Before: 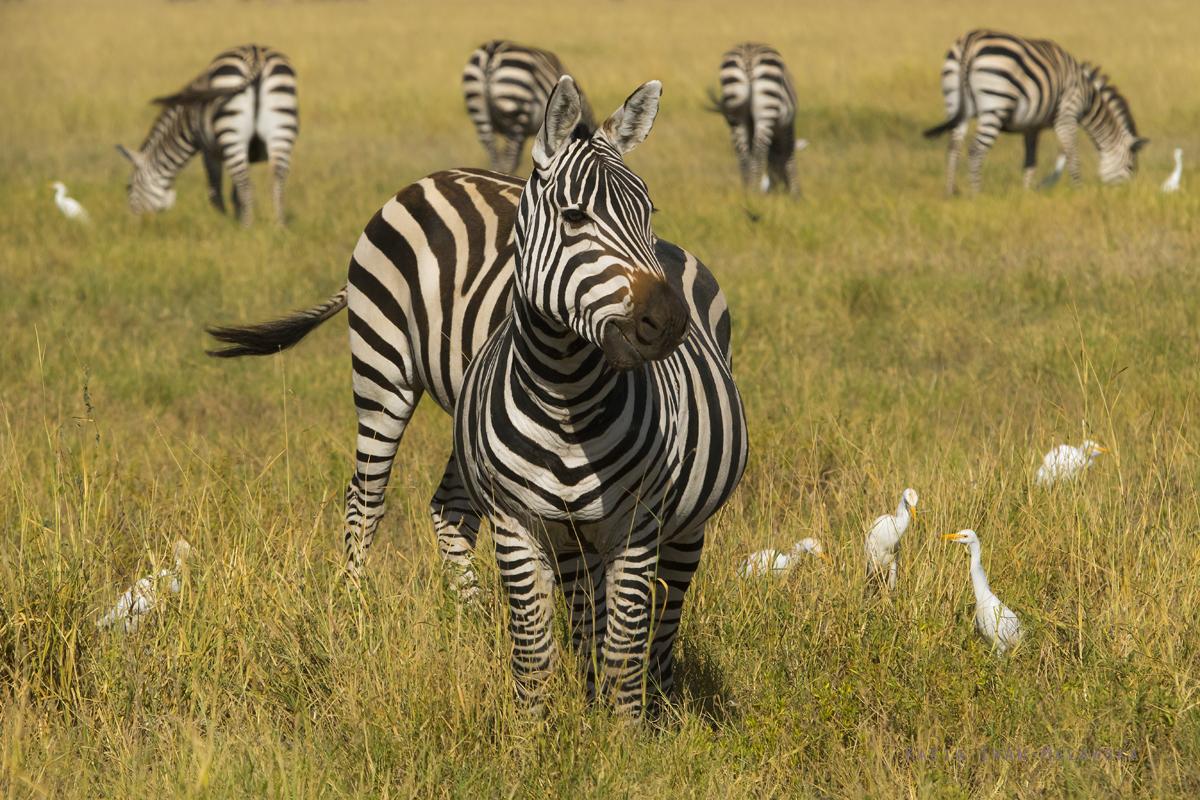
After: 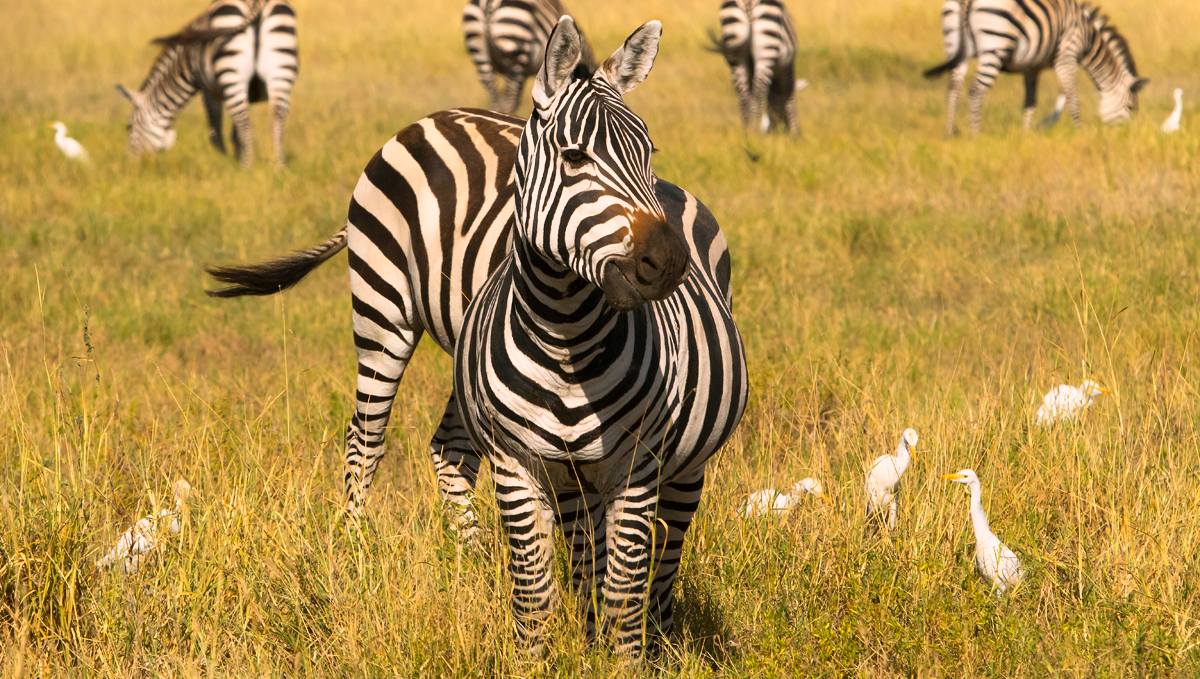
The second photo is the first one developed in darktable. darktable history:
base curve: curves: ch0 [(0, 0) (0.666, 0.806) (1, 1)], exposure shift 0.01, preserve colors none
color correction: highlights a* 6.86, highlights b* 4.05
shadows and highlights: shadows -0.529, highlights 41.22
crop: top 7.58%, bottom 7.527%
